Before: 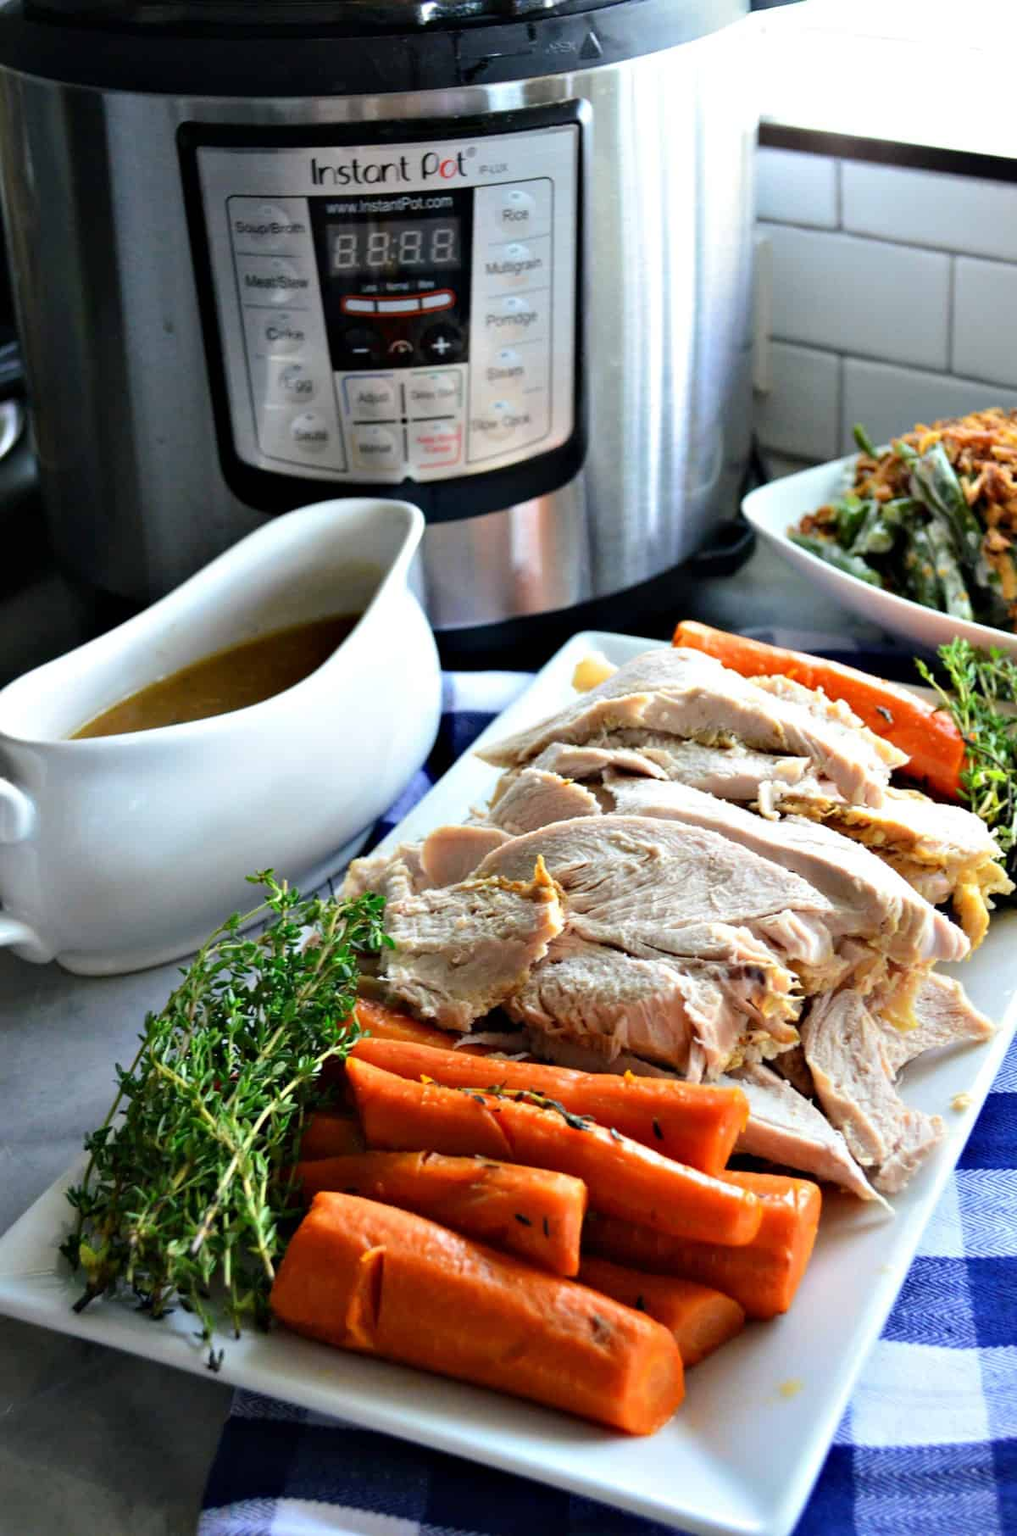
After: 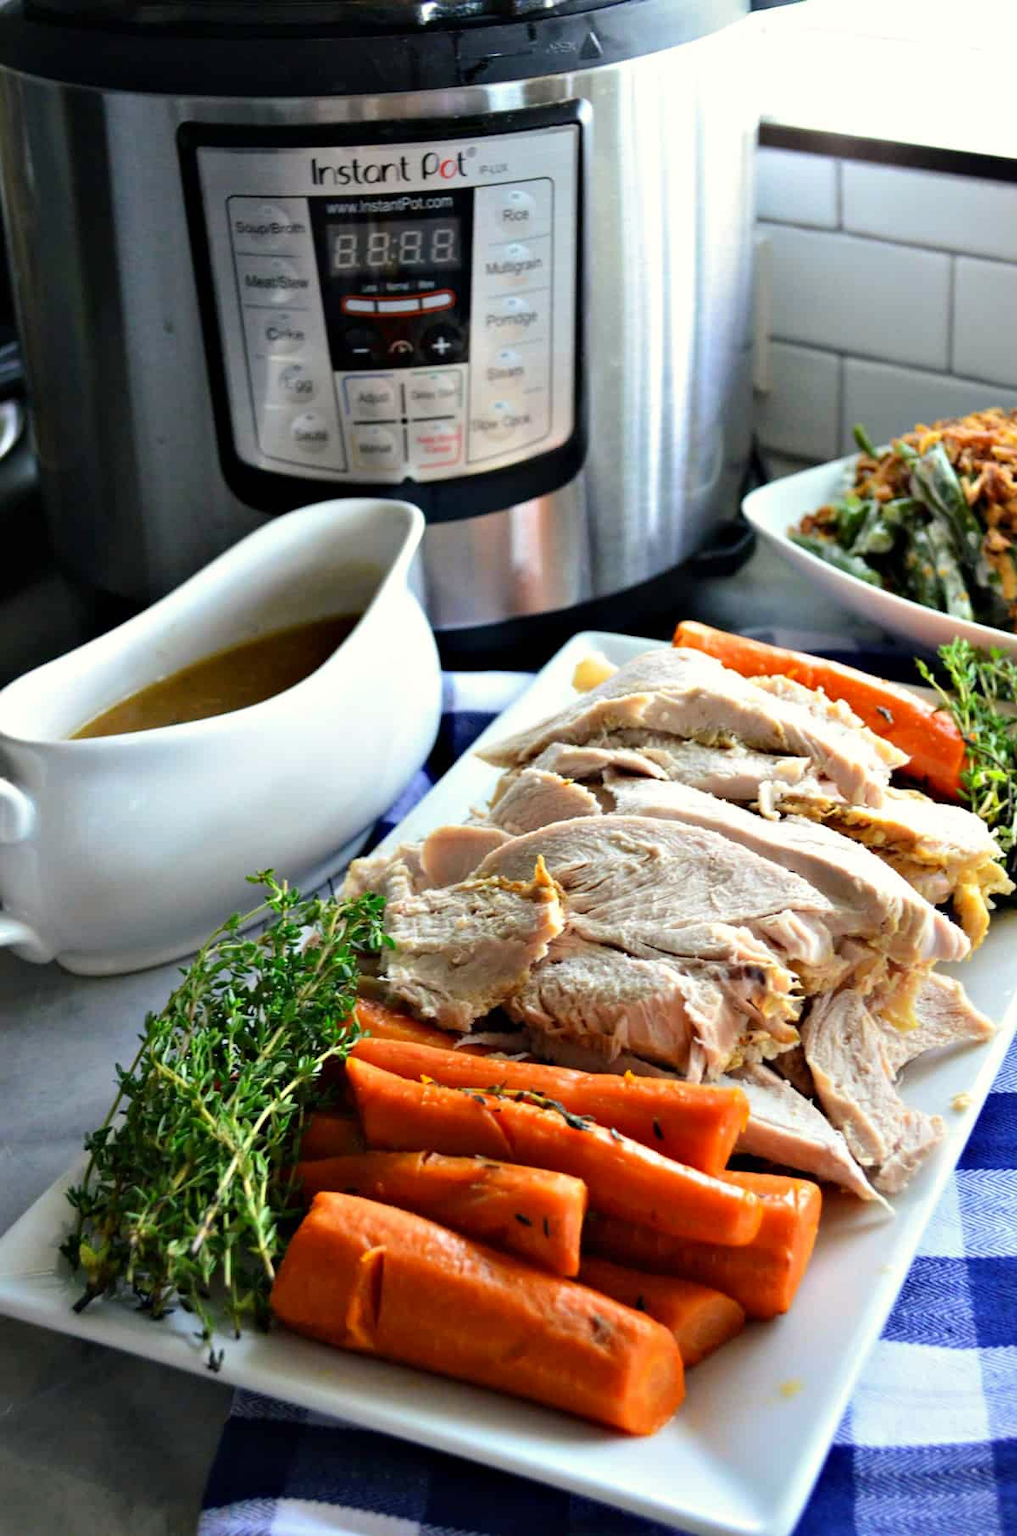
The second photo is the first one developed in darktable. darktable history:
color correction: highlights b* 3.02
